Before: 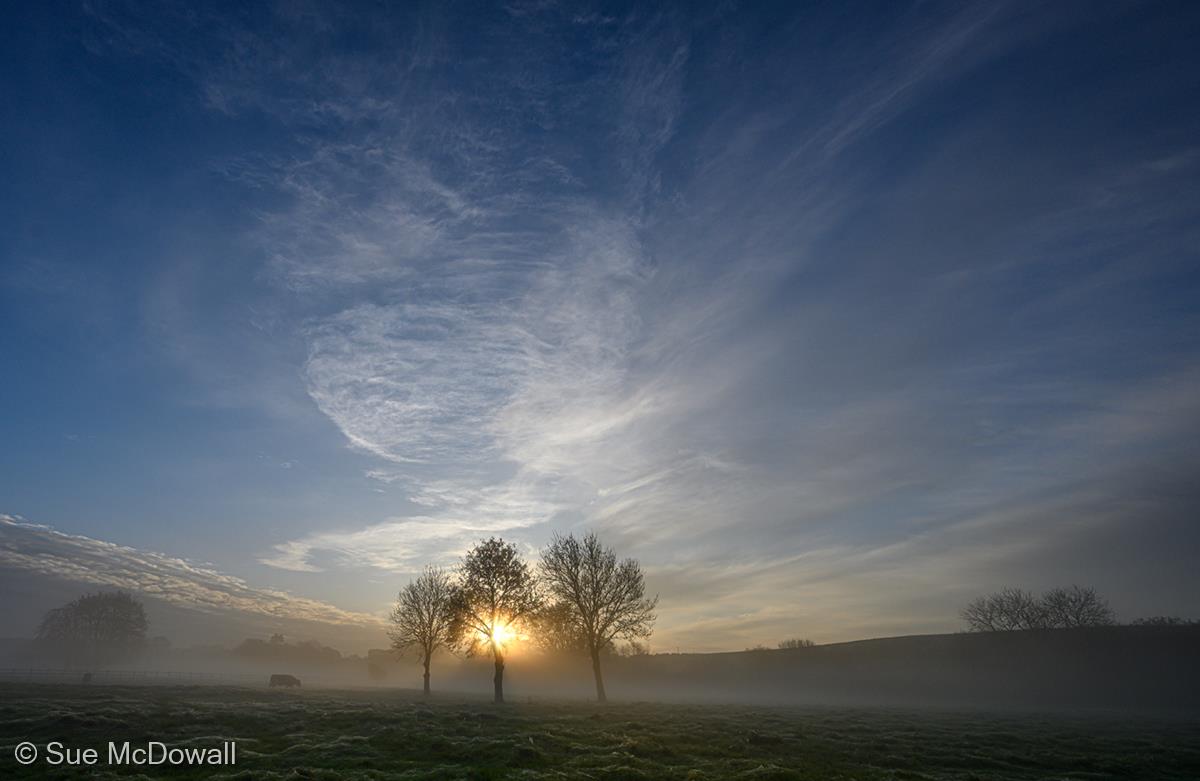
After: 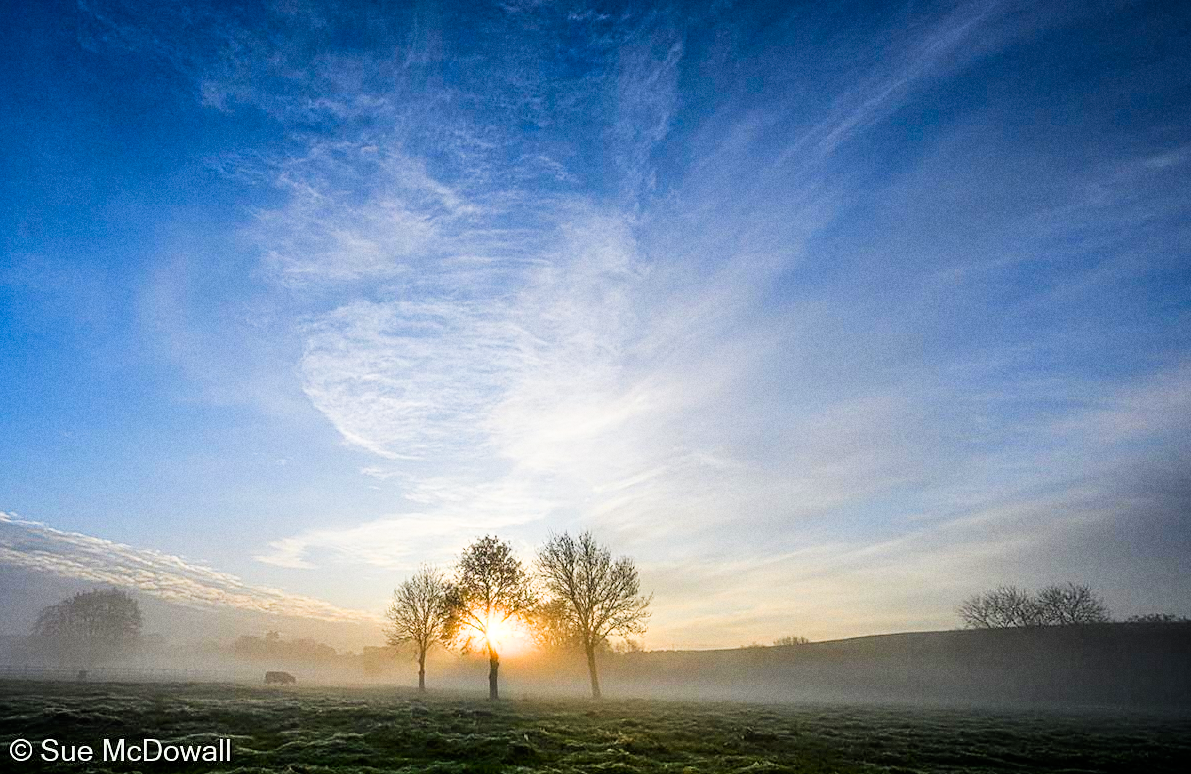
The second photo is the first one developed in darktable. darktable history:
grain: coarseness 22.88 ISO
exposure: black level correction 0, exposure 0.5 EV, compensate exposure bias true, compensate highlight preservation false
crop: left 0.434%, top 0.485%, right 0.244%, bottom 0.386%
filmic rgb: black relative exposure -5 EV, hardness 2.88, contrast 1.3, highlights saturation mix -30%
sharpen: amount 0.2
contrast brightness saturation: brightness -0.02, saturation 0.35
